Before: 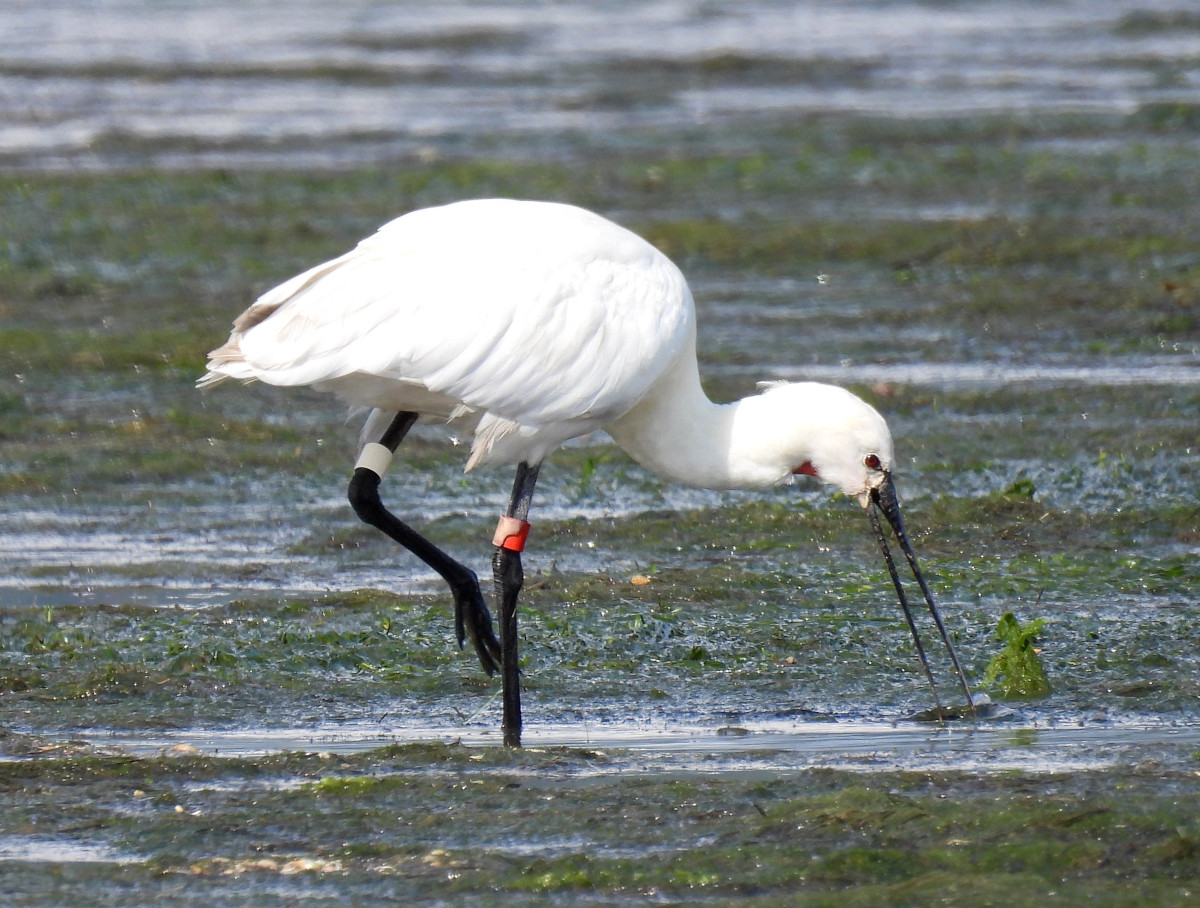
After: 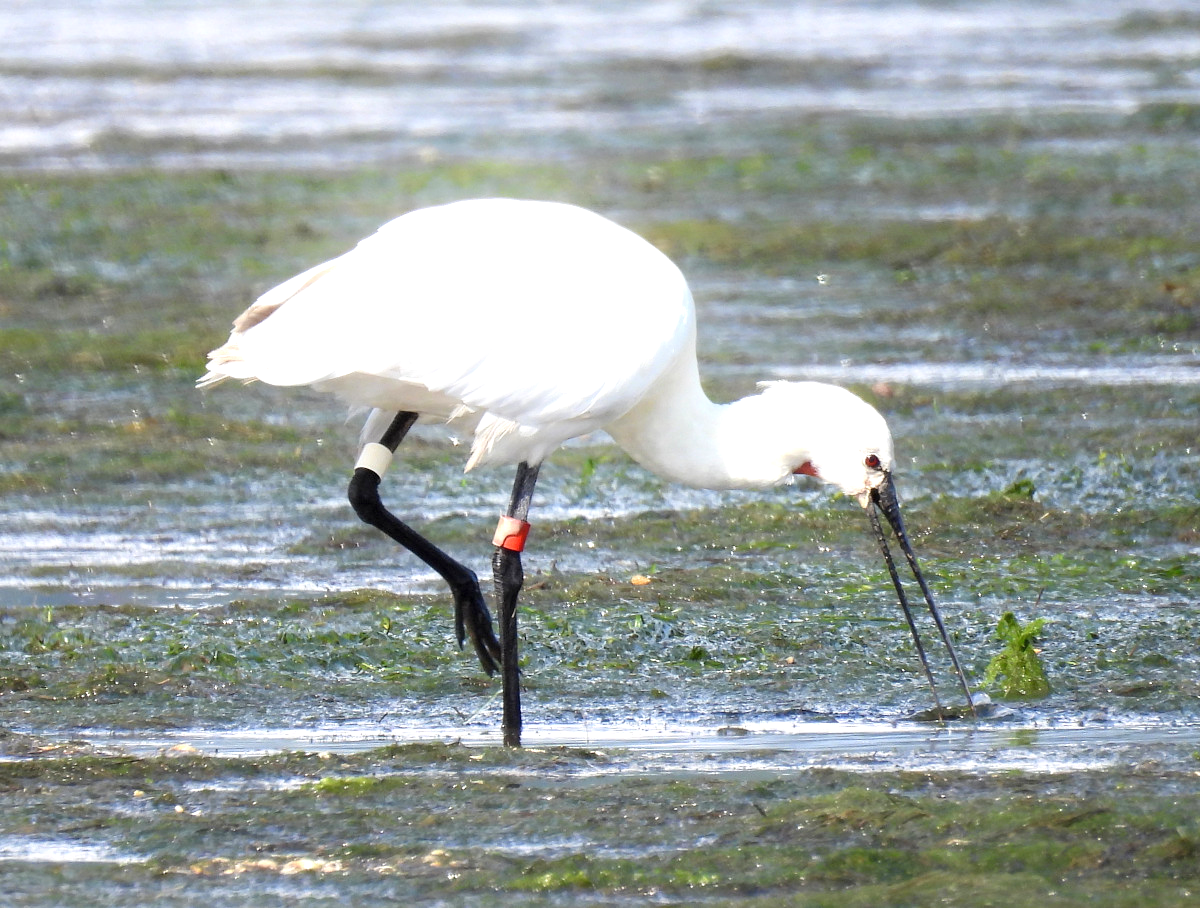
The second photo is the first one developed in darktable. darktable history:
exposure: exposure 0.738 EV, compensate highlight preservation false
shadows and highlights: shadows -24.81, highlights 49.45, soften with gaussian
